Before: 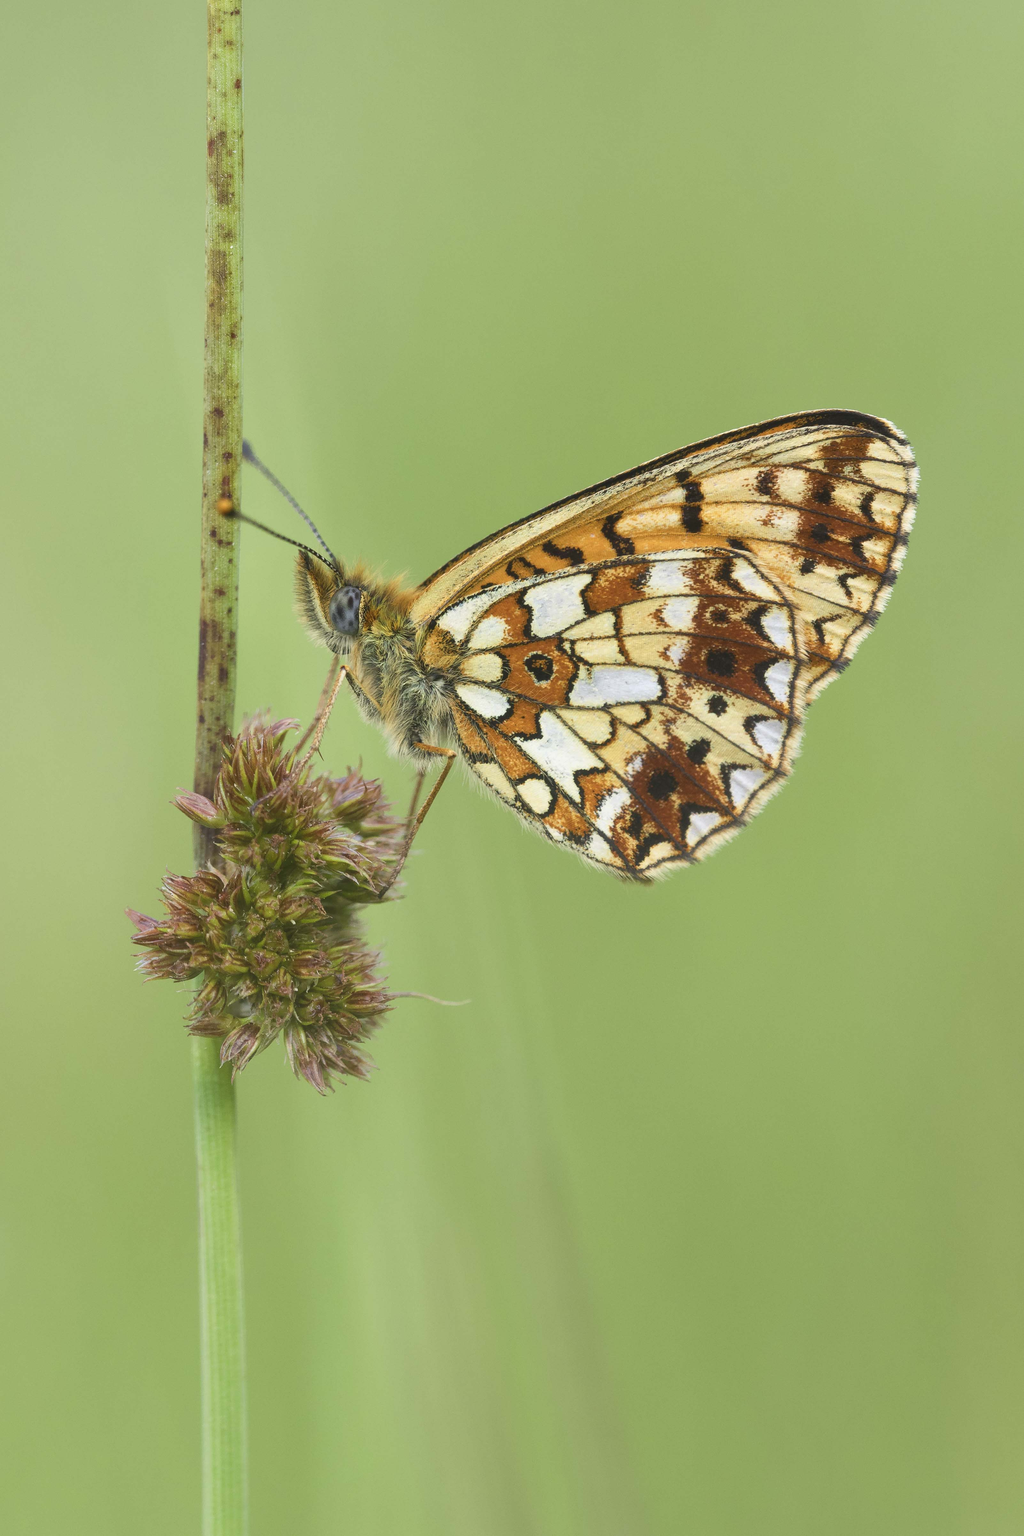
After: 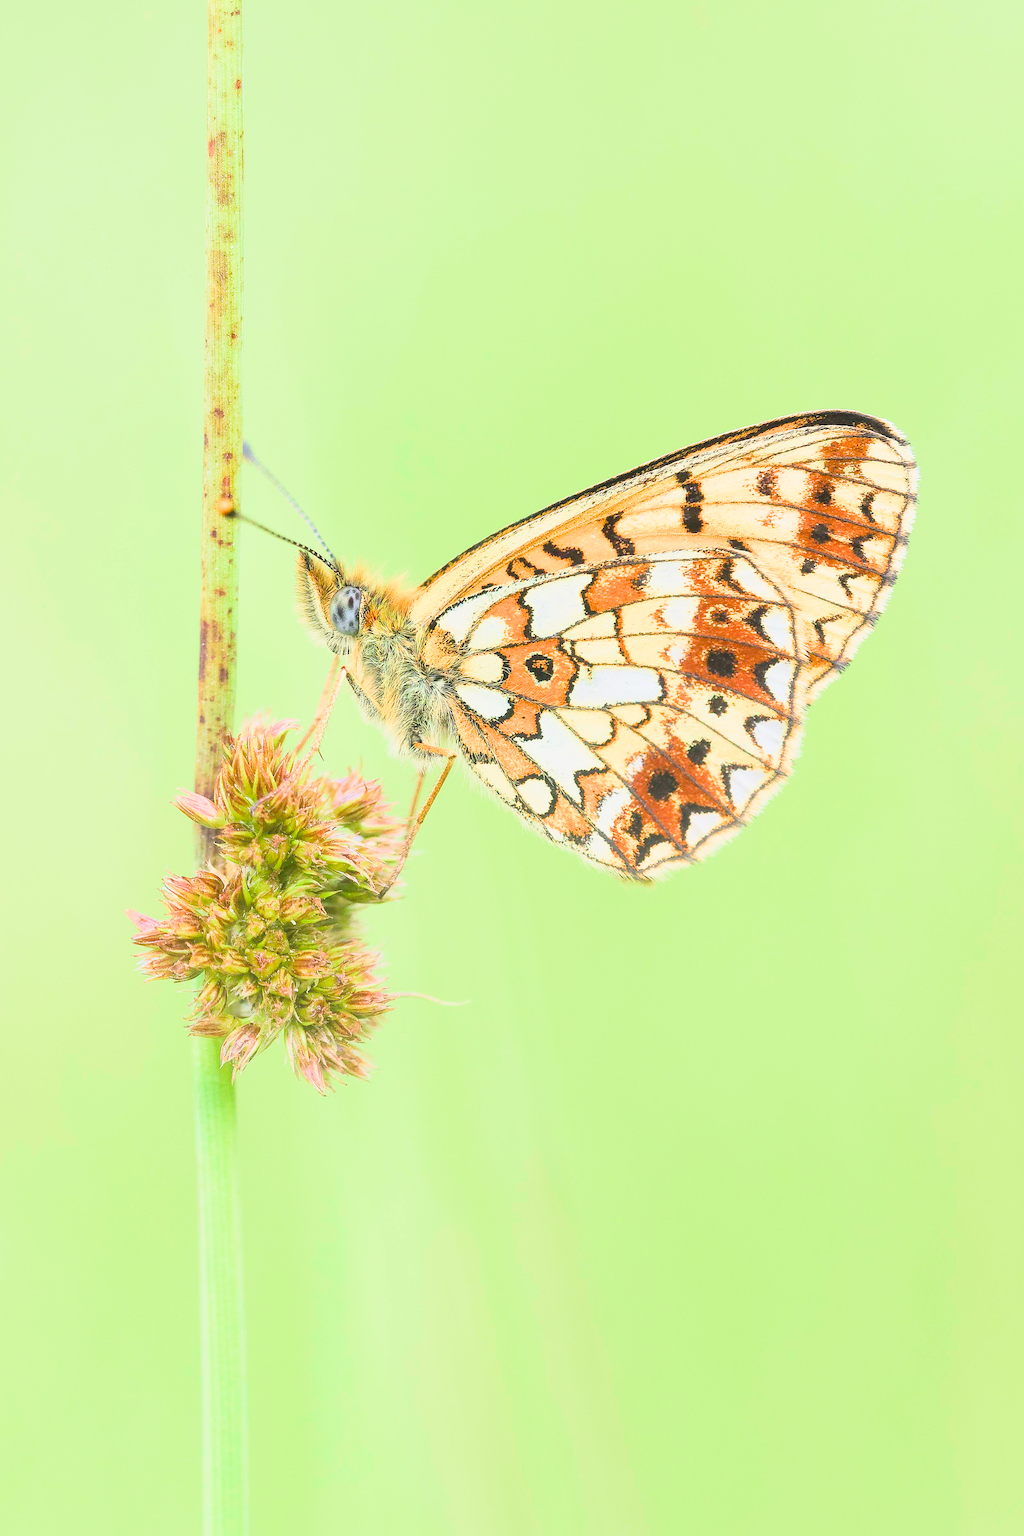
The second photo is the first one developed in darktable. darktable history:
filmic rgb: middle gray luminance 29%, black relative exposure -10.26 EV, white relative exposure 5.5 EV, target black luminance 0%, hardness 3.93, latitude 1.6%, contrast 1.12, highlights saturation mix 5.14%, shadows ↔ highlights balance 14.45%, color science v5 (2021), contrast in shadows safe, contrast in highlights safe
sharpen: radius 1.391, amount 1.26, threshold 0.844
contrast brightness saturation: contrast 0.2, brightness 0.163, saturation 0.223
exposure: black level correction 0, exposure 1.474 EV, compensate highlight preservation false
